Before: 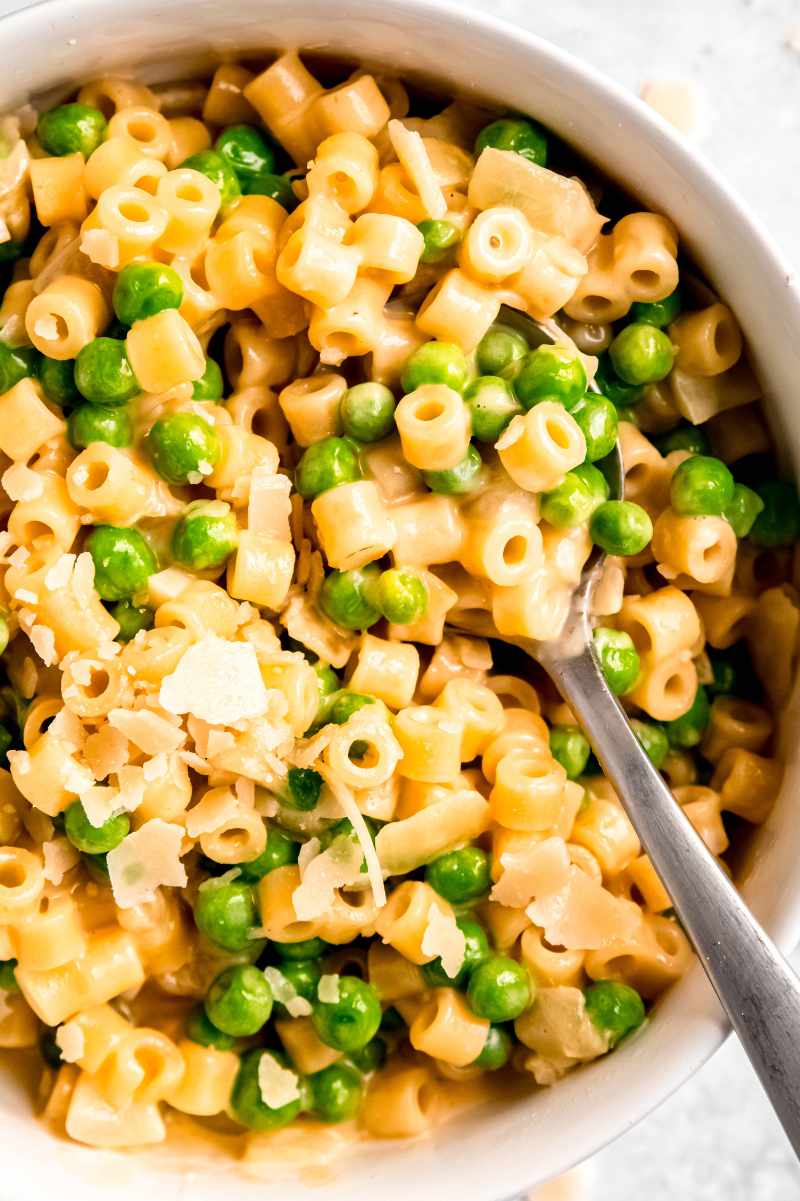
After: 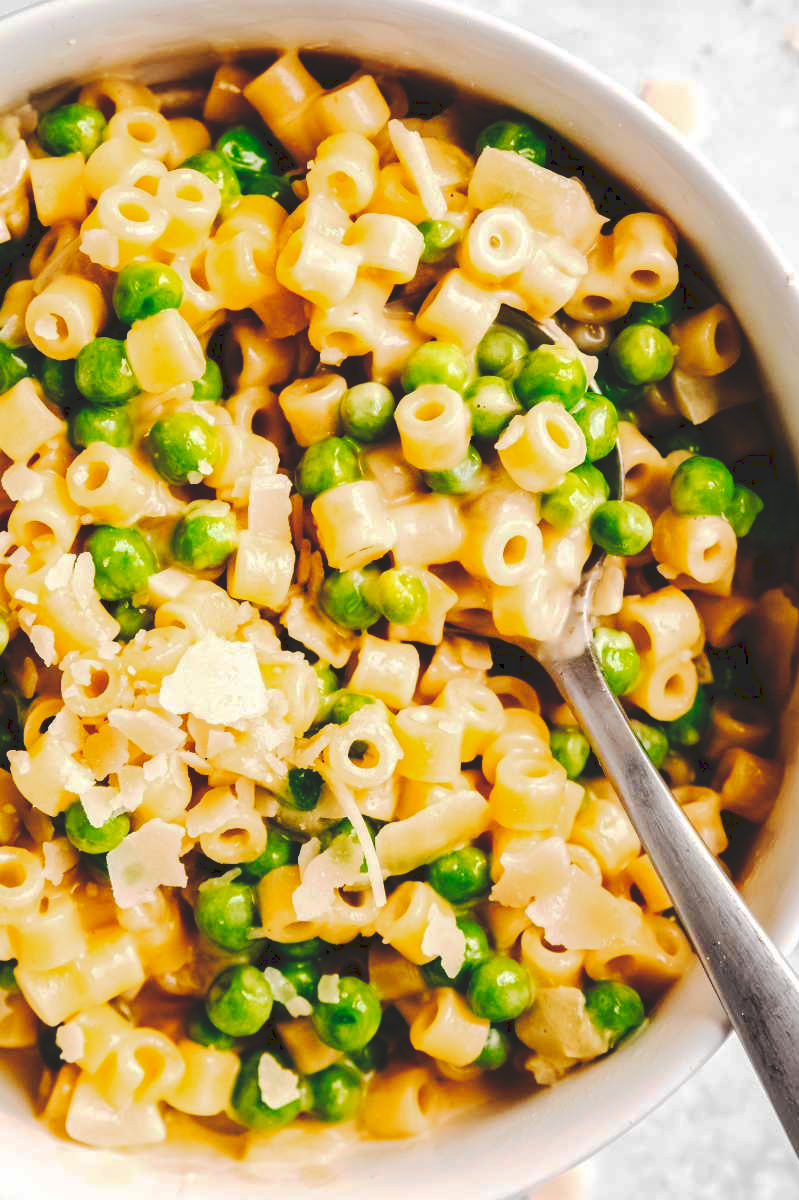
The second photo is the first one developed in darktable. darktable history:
tone curve: curves: ch0 [(0, 0) (0.003, 0.132) (0.011, 0.136) (0.025, 0.14) (0.044, 0.147) (0.069, 0.149) (0.1, 0.156) (0.136, 0.163) (0.177, 0.177) (0.224, 0.2) (0.277, 0.251) (0.335, 0.311) (0.399, 0.387) (0.468, 0.487) (0.543, 0.585) (0.623, 0.675) (0.709, 0.742) (0.801, 0.81) (0.898, 0.867) (1, 1)], preserve colors none
